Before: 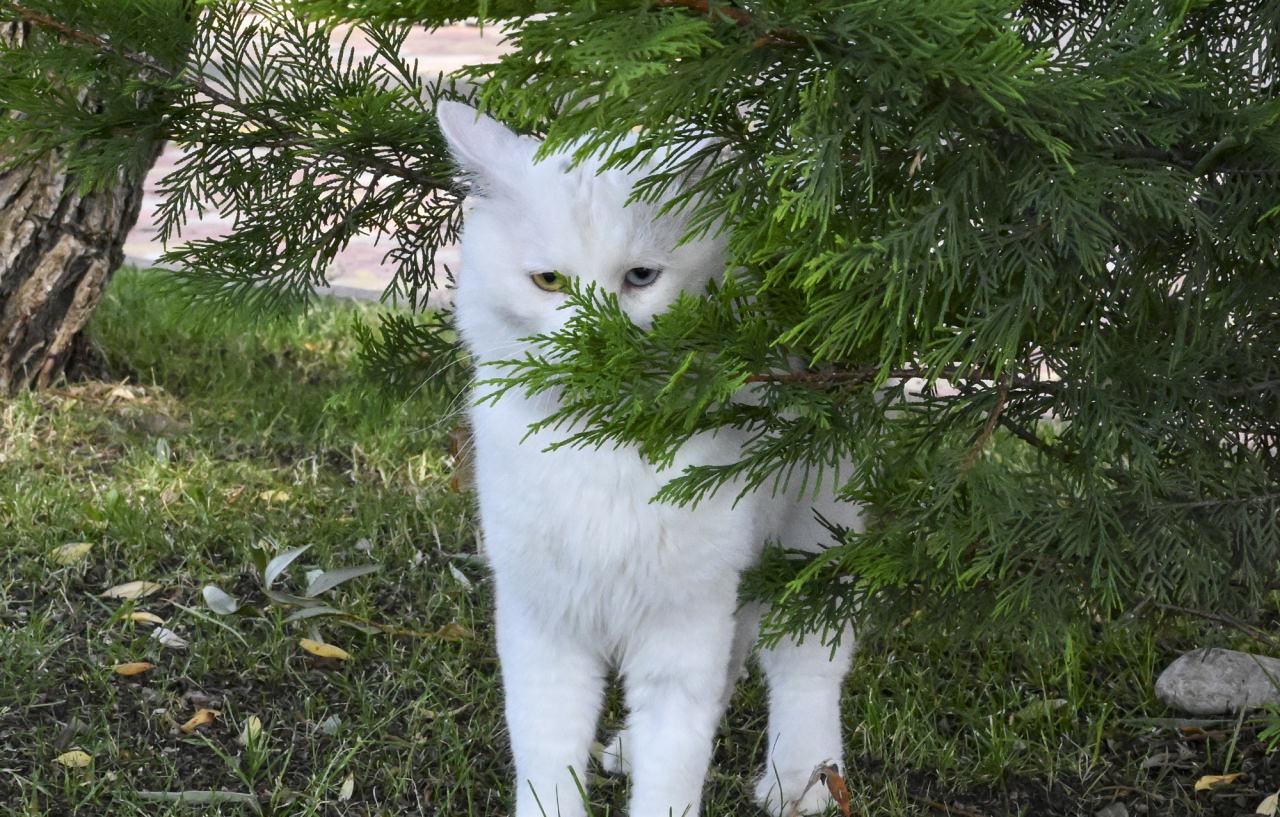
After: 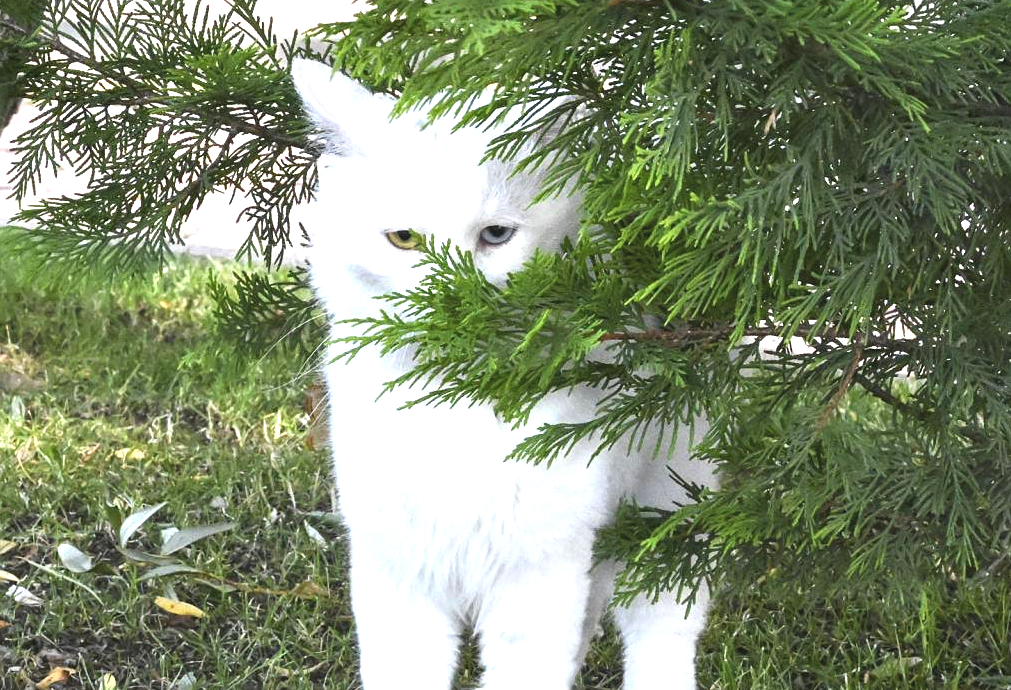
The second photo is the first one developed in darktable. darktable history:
exposure: black level correction -0.005, exposure 1.001 EV, compensate highlight preservation false
local contrast: mode bilateral grid, contrast 19, coarseness 50, detail 103%, midtone range 0.2
color calibration: illuminant same as pipeline (D50), adaptation none (bypass), x 0.332, y 0.335, temperature 5012.56 K
crop: left 11.379%, top 5.206%, right 9.59%, bottom 10.302%
sharpen: amount 0.217
vignetting: fall-off start 100.76%, brightness -0.588, saturation -0.11, dithering 8-bit output
